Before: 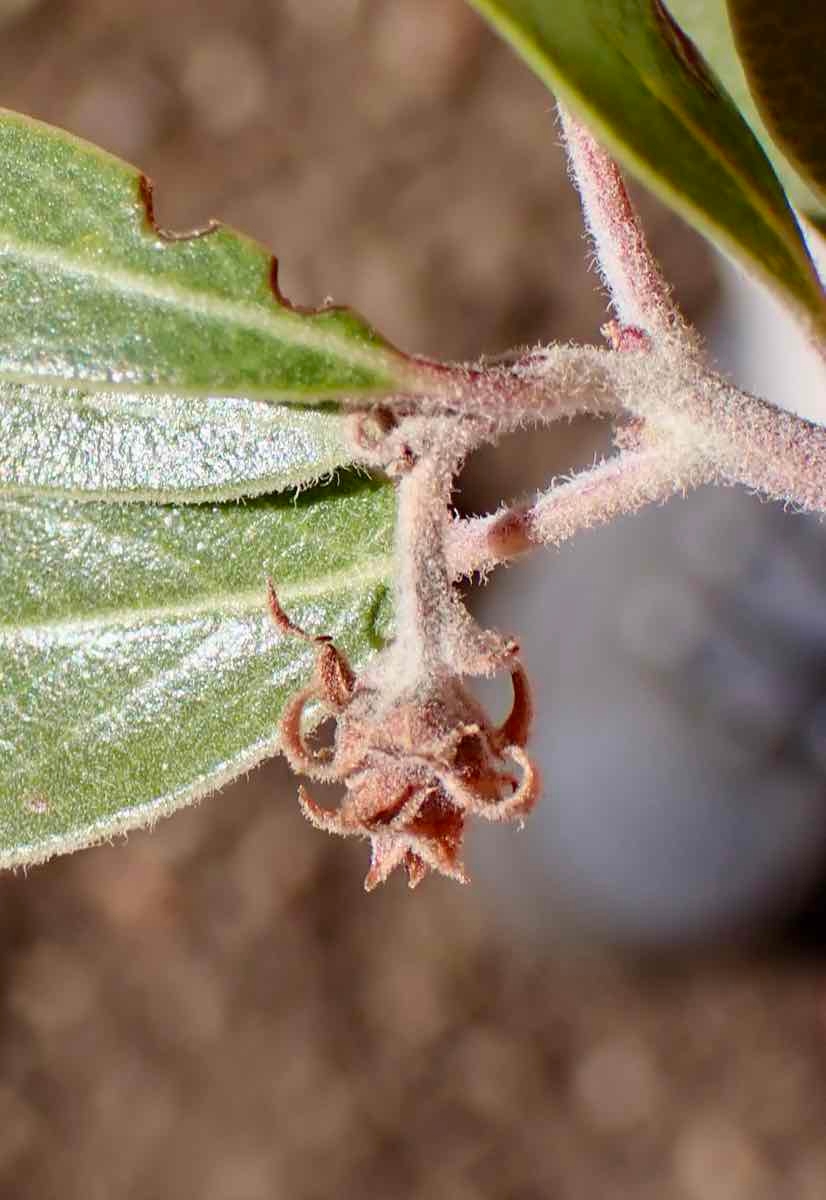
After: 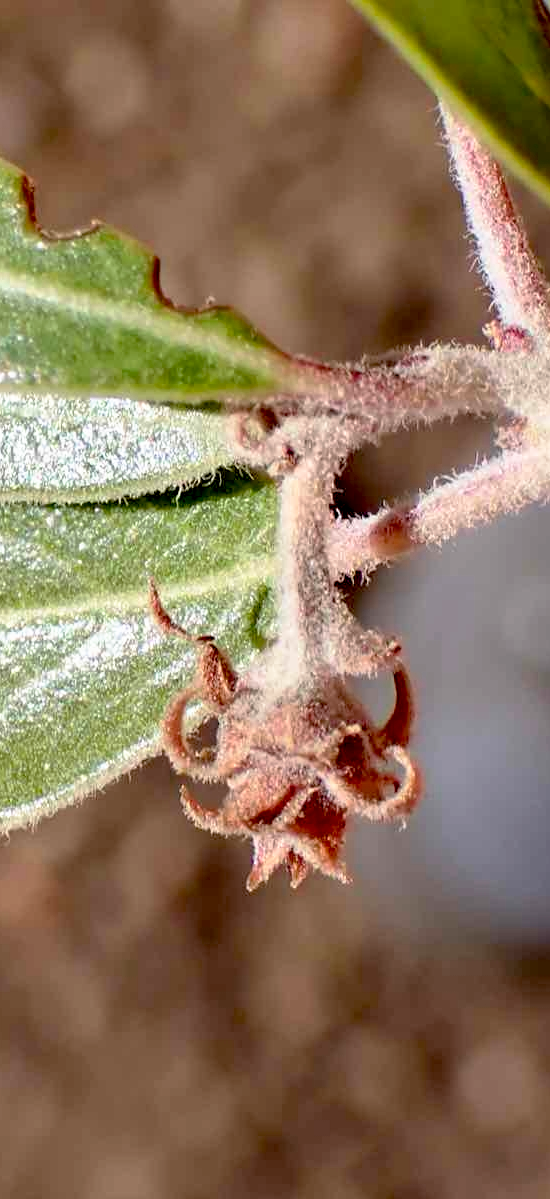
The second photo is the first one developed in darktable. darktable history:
base curve: curves: ch0 [(0.017, 0) (0.425, 0.441) (0.844, 0.933) (1, 1)], preserve colors none
crop and rotate: left 14.363%, right 18.951%
